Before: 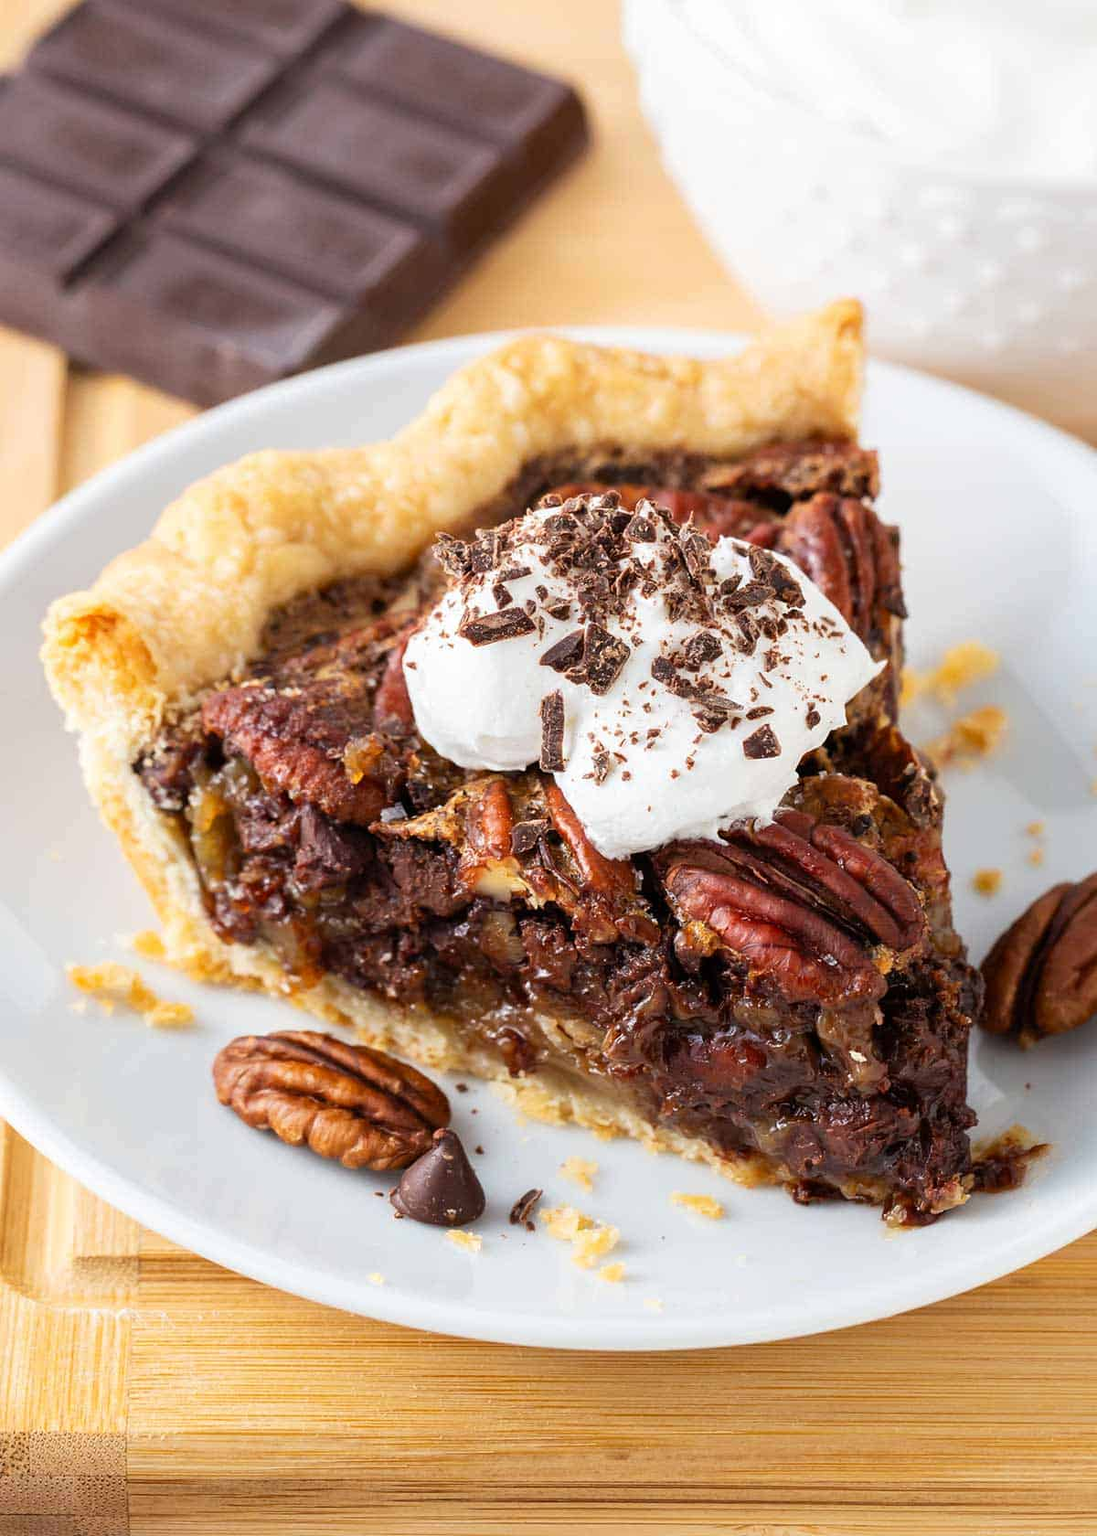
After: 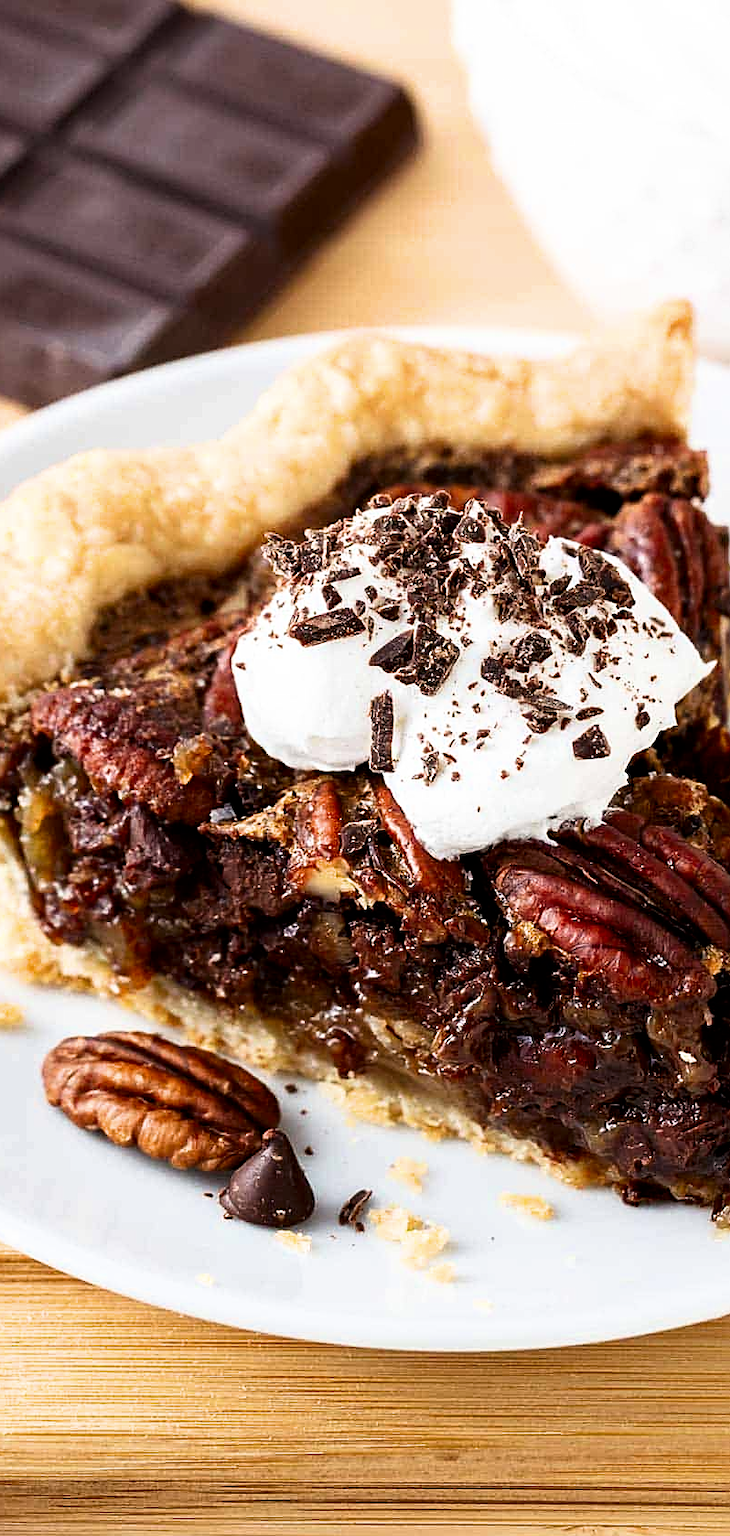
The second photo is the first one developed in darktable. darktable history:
contrast brightness saturation: contrast 0.066, brightness -0.127, saturation 0.052
crop and rotate: left 15.613%, right 17.795%
filmic rgb: black relative exposure -7.99 EV, white relative exposure 2.47 EV, hardness 6.36, iterations of high-quality reconstruction 0
sharpen: on, module defaults
